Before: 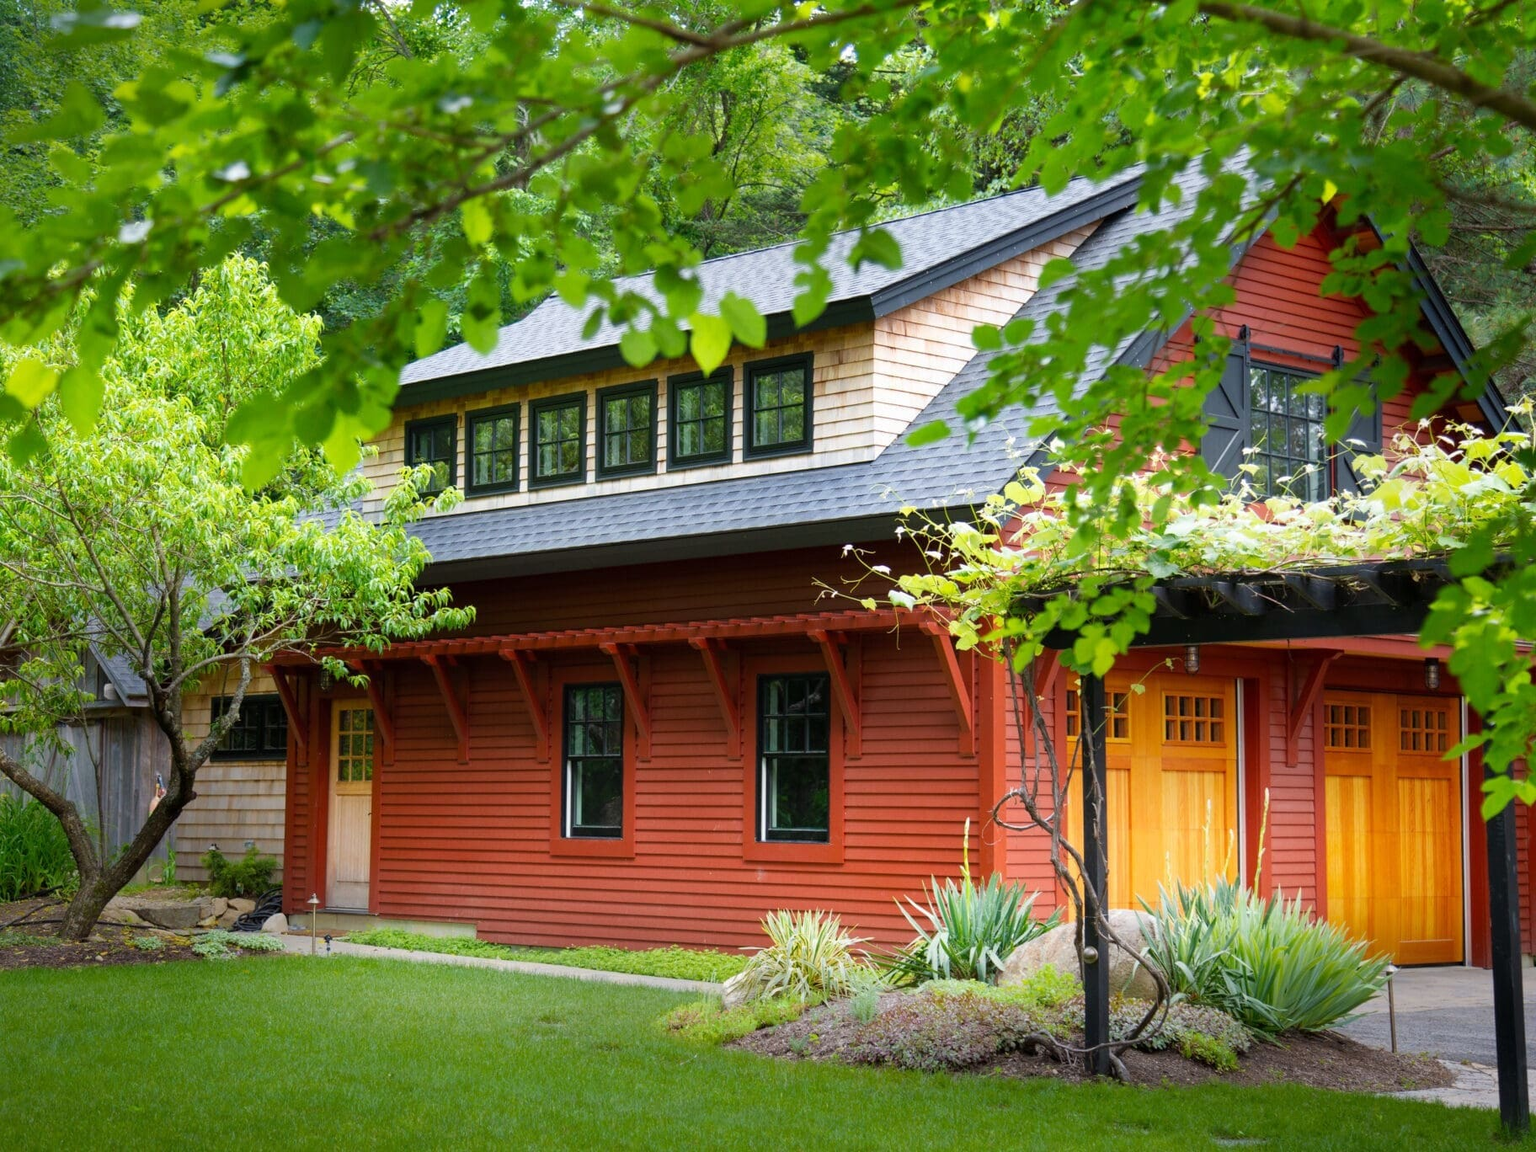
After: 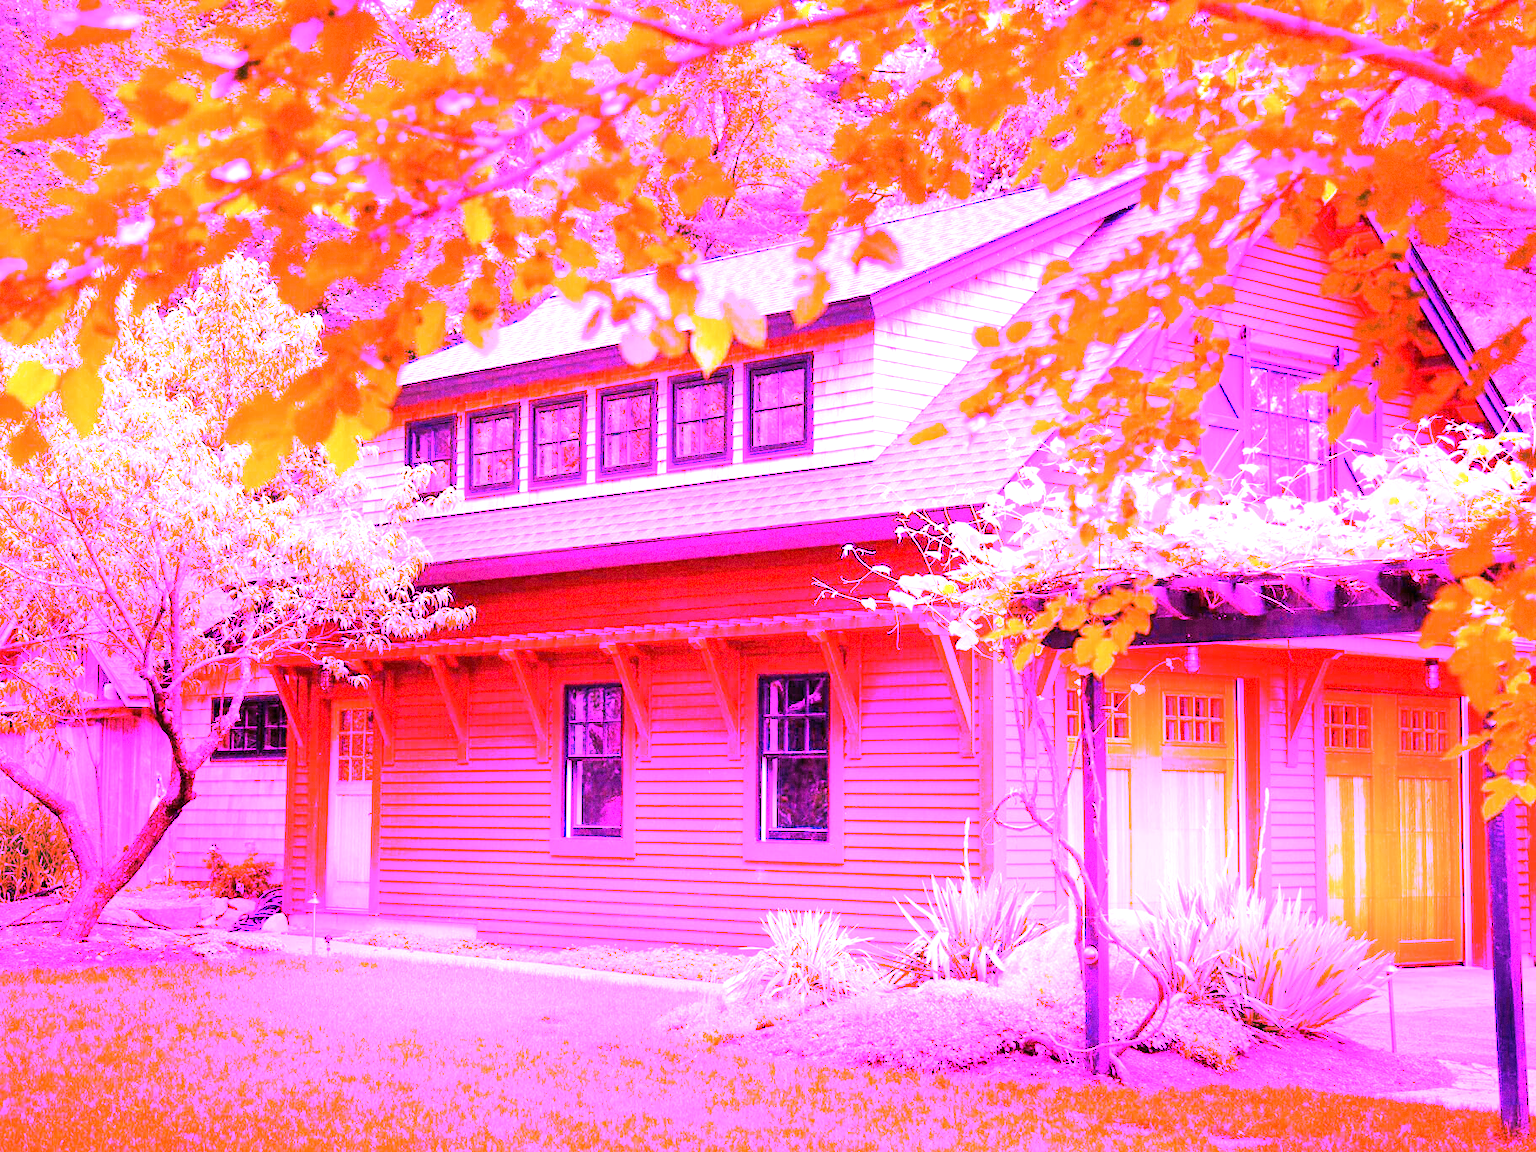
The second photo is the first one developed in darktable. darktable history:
white balance: red 8, blue 8
grain: coarseness 0.09 ISO
color correction: saturation 0.99
